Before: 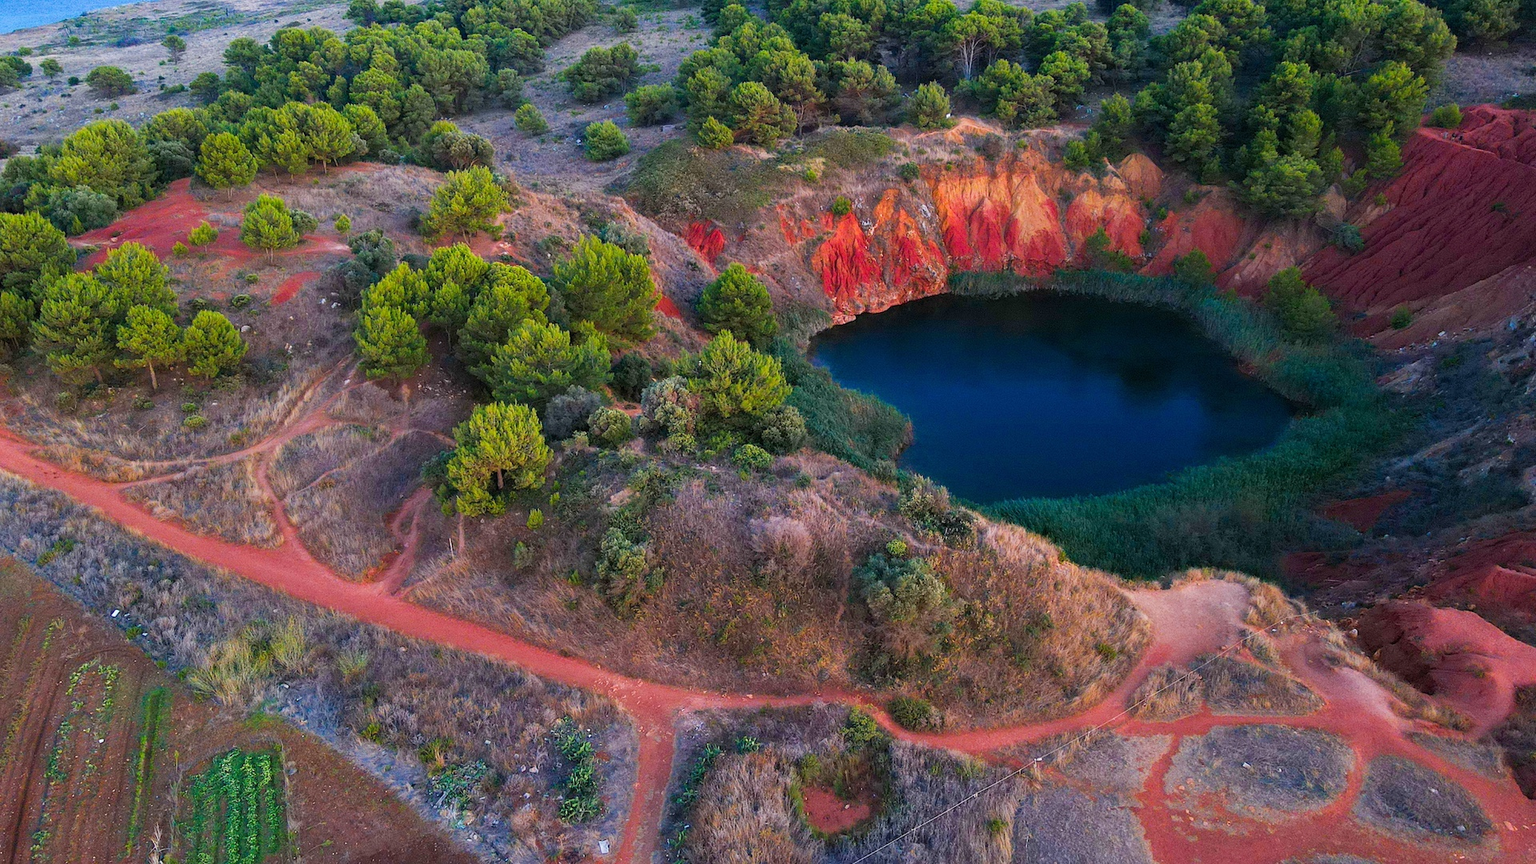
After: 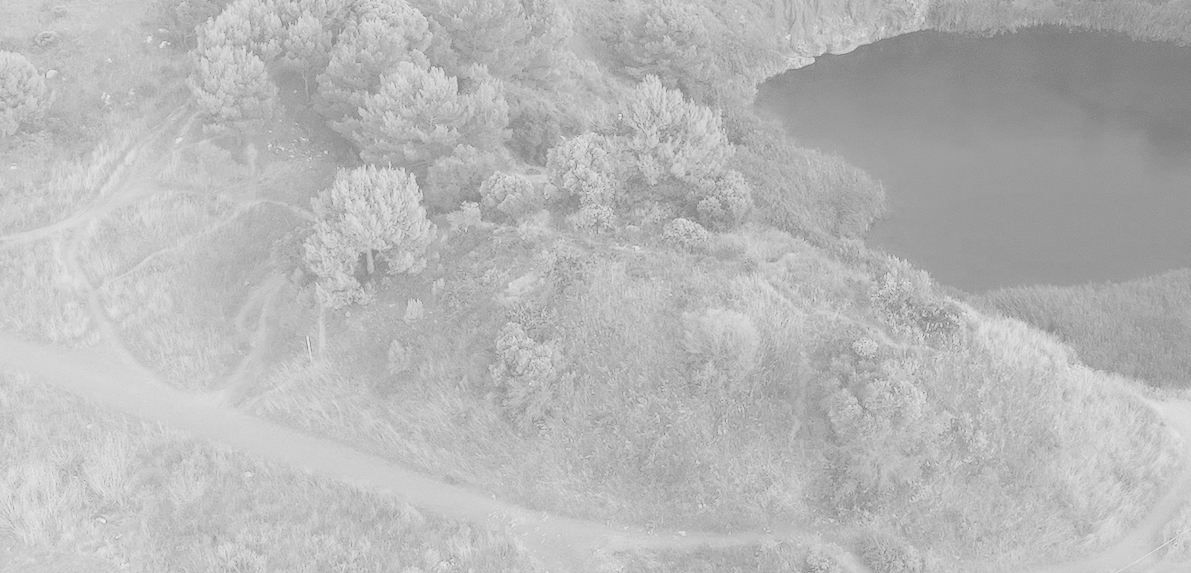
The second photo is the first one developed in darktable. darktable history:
bloom: size 40%
contrast brightness saturation: contrast -0.32, brightness 0.75, saturation -0.78
monochrome: on, module defaults
crop: left 13.312%, top 31.28%, right 24.627%, bottom 15.582%
